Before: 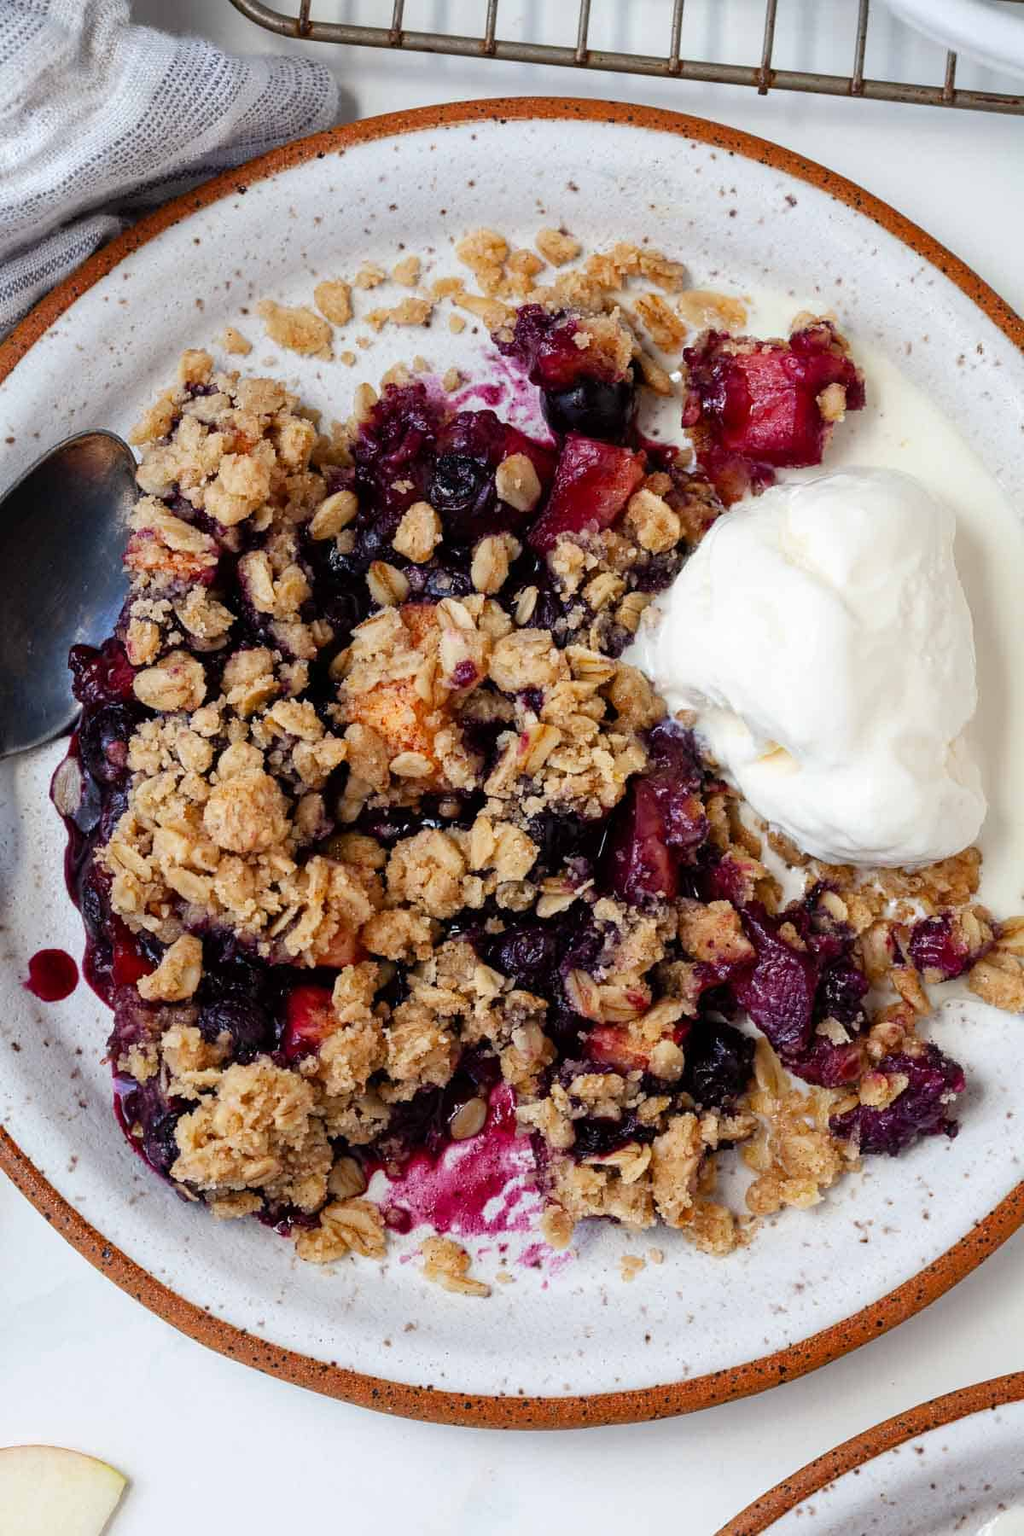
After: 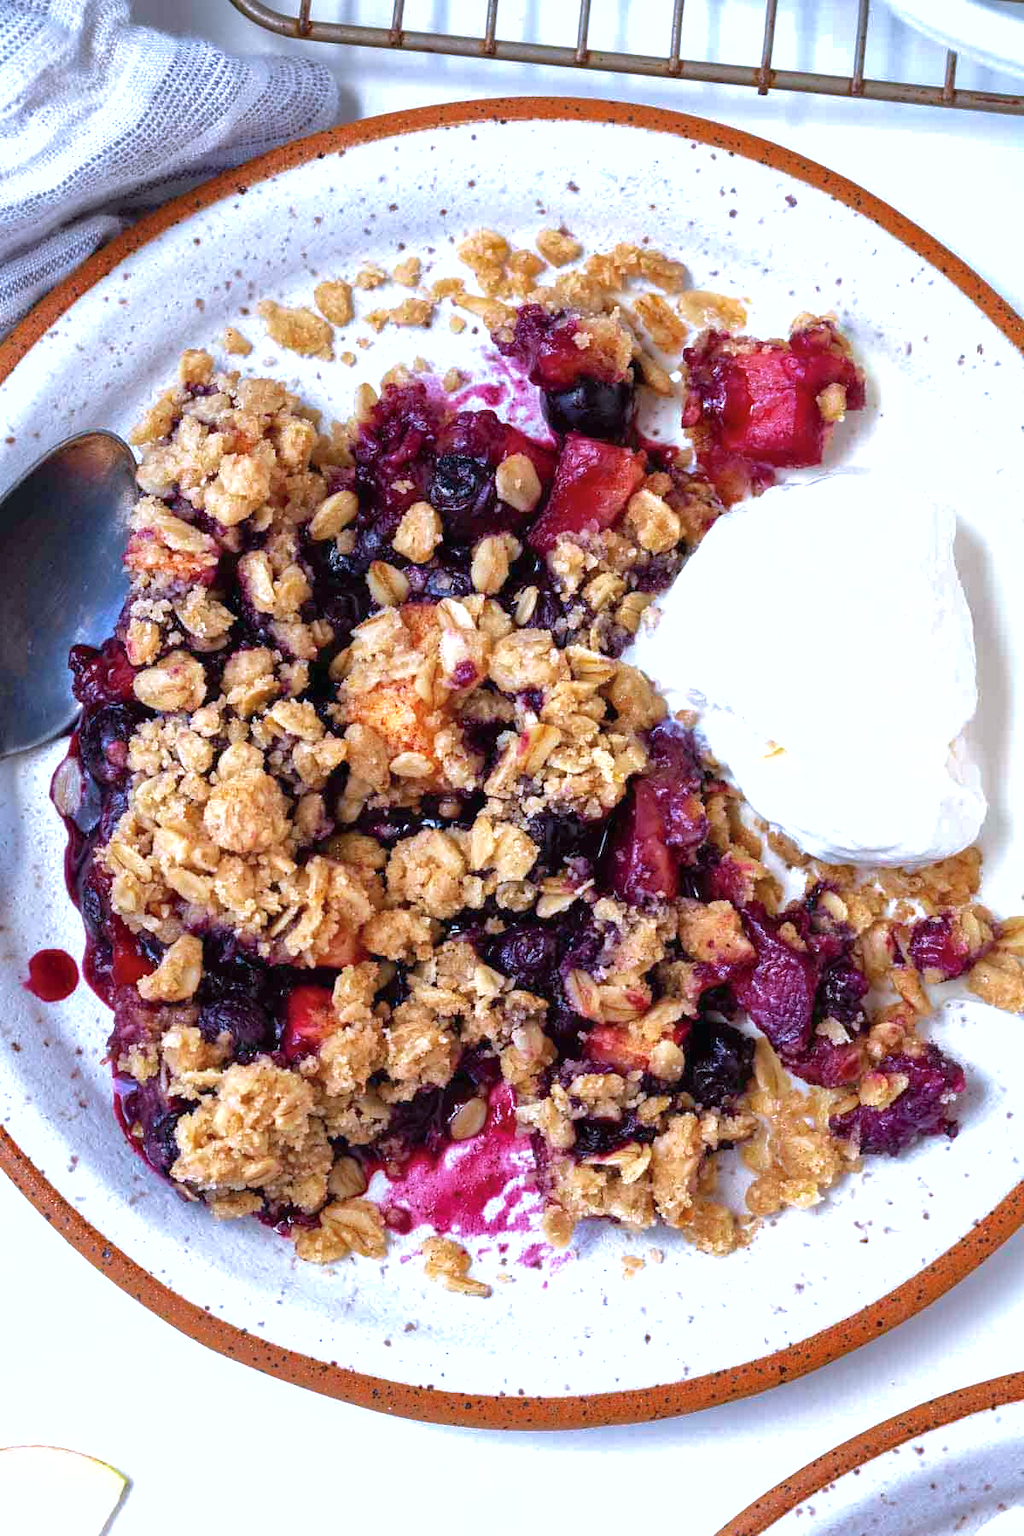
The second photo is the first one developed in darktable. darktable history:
shadows and highlights: on, module defaults
exposure: black level correction 0, exposure 0.693 EV, compensate highlight preservation false
velvia: on, module defaults
color calibration: illuminant custom, x 0.371, y 0.381, temperature 4283.24 K
